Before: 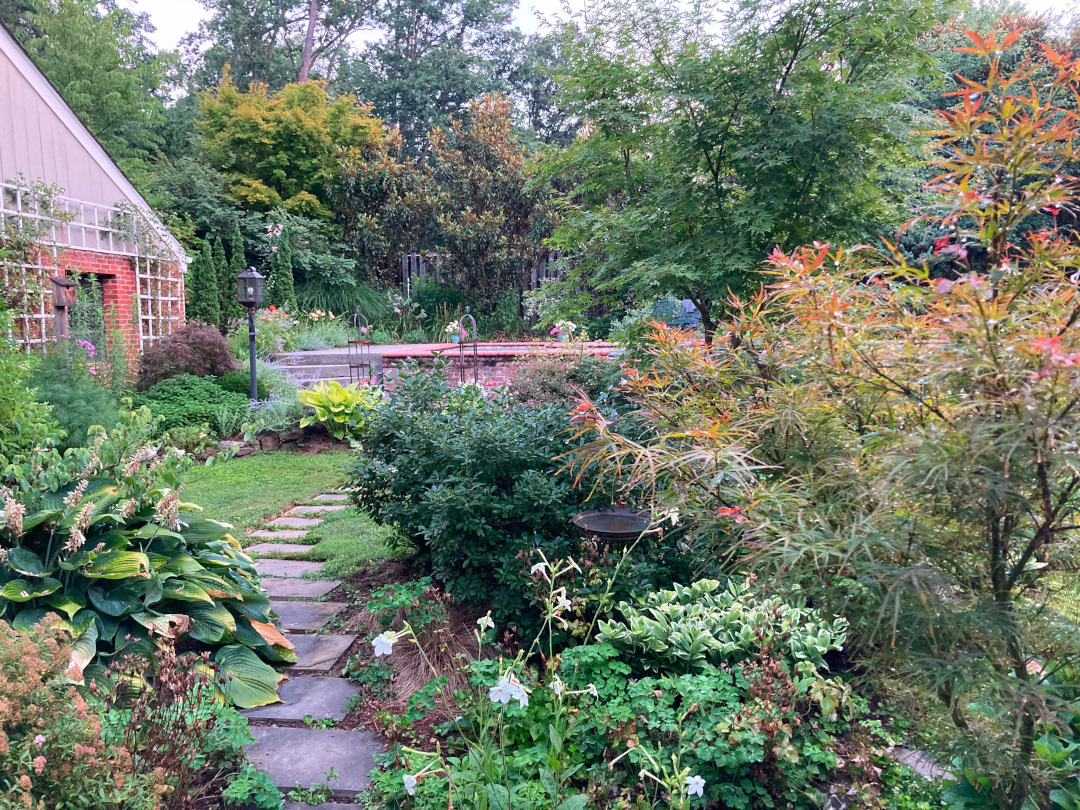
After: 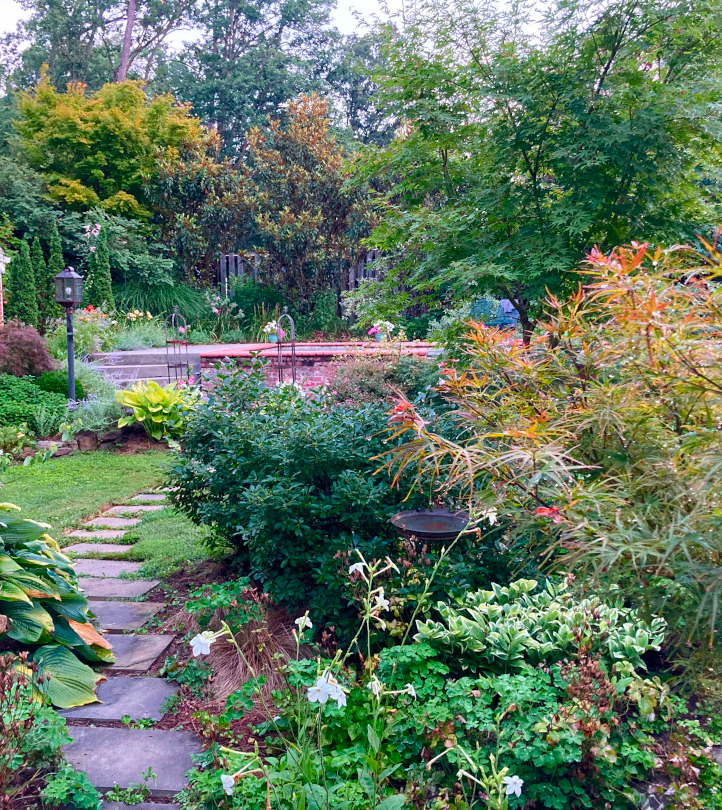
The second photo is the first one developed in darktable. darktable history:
color balance rgb: perceptual saturation grading › global saturation 44.468%, perceptual saturation grading › highlights -50.509%, perceptual saturation grading › shadows 30.355%, global vibrance 20%
crop: left 16.933%, right 16.184%
